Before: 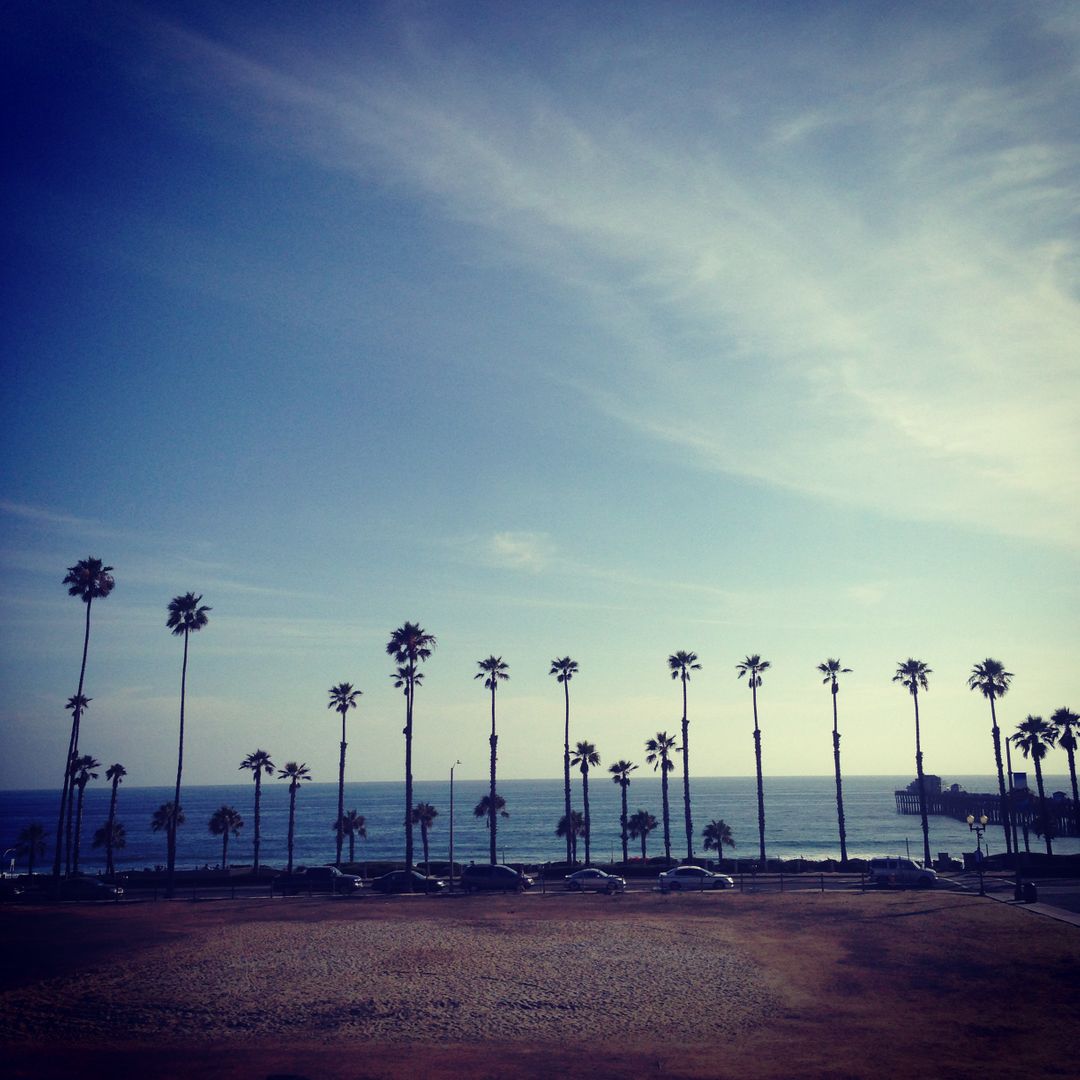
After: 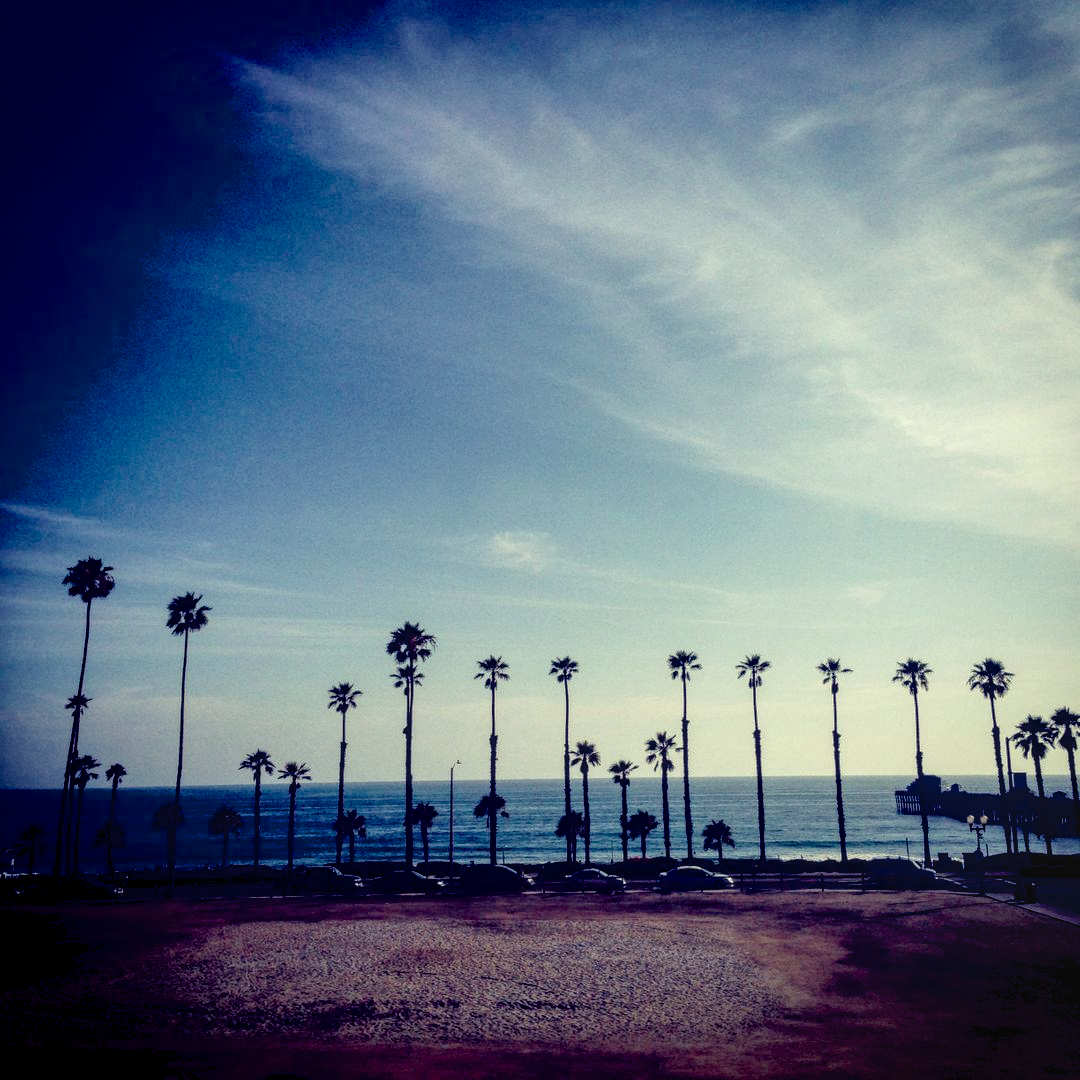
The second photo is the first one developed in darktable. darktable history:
local contrast: highlights 61%, detail 143%, midtone range 0.421
color balance rgb: shadows lift › luminance -4.929%, shadows lift › chroma 1.197%, shadows lift › hue 219.13°, highlights gain › chroma 0.207%, highlights gain › hue 330.18°, global offset › luminance -0.375%, perceptual saturation grading › global saturation 20%, perceptual saturation grading › highlights -25.854%, perceptual saturation grading › shadows 26.176%, global vibrance 1.772%, saturation formula JzAzBz (2021)
